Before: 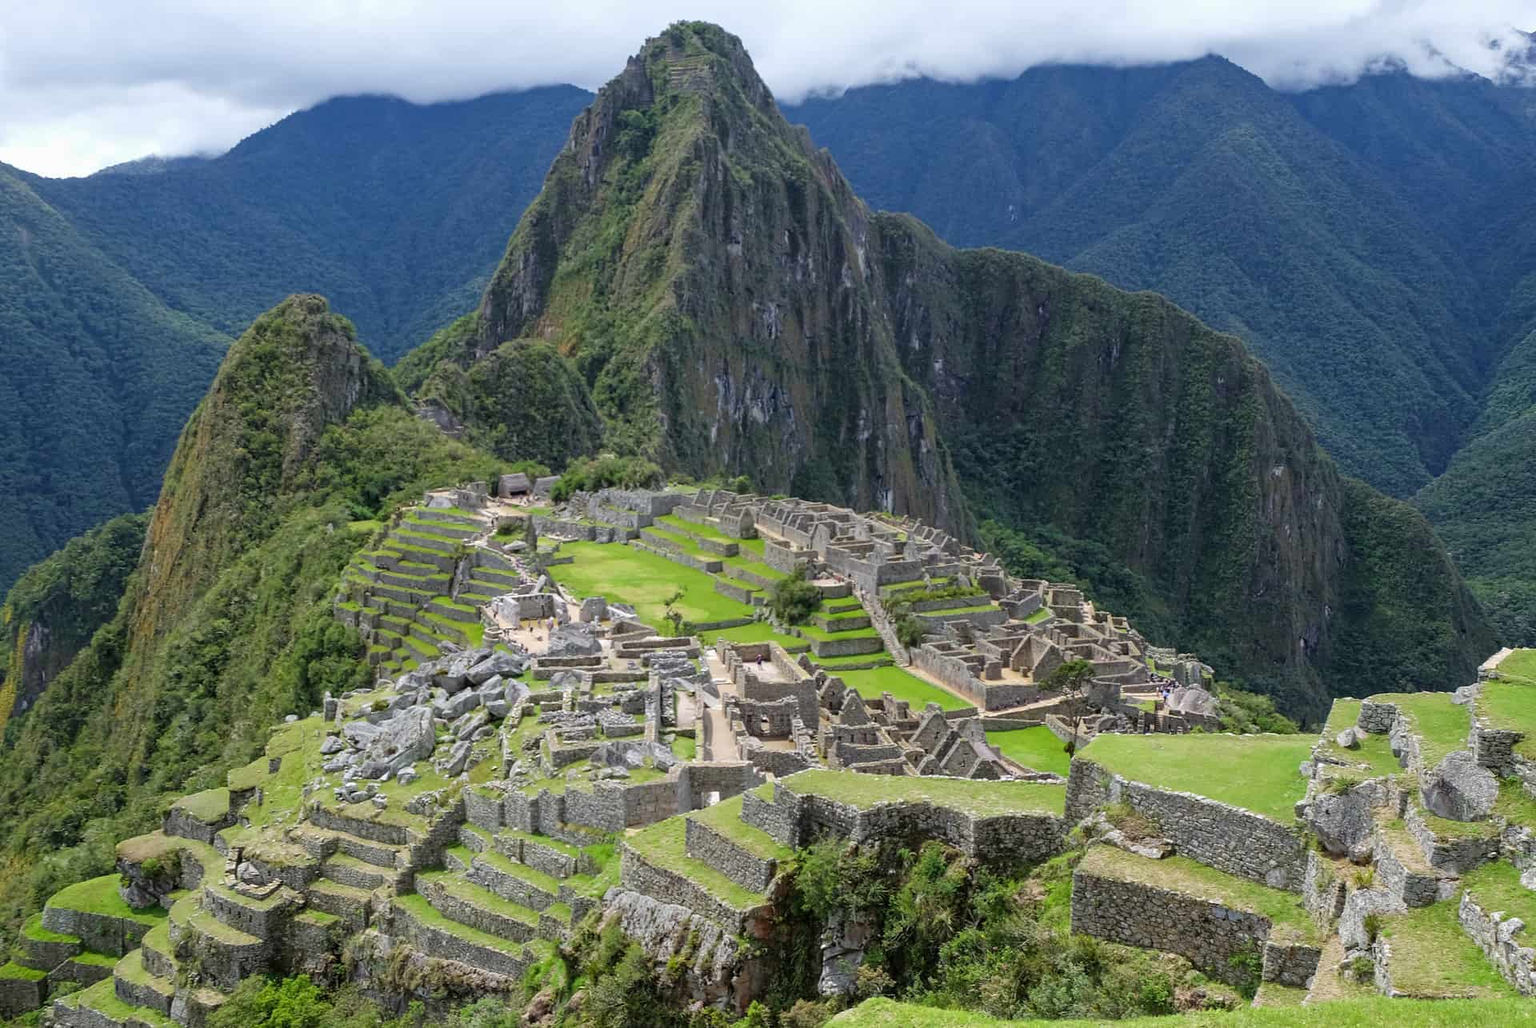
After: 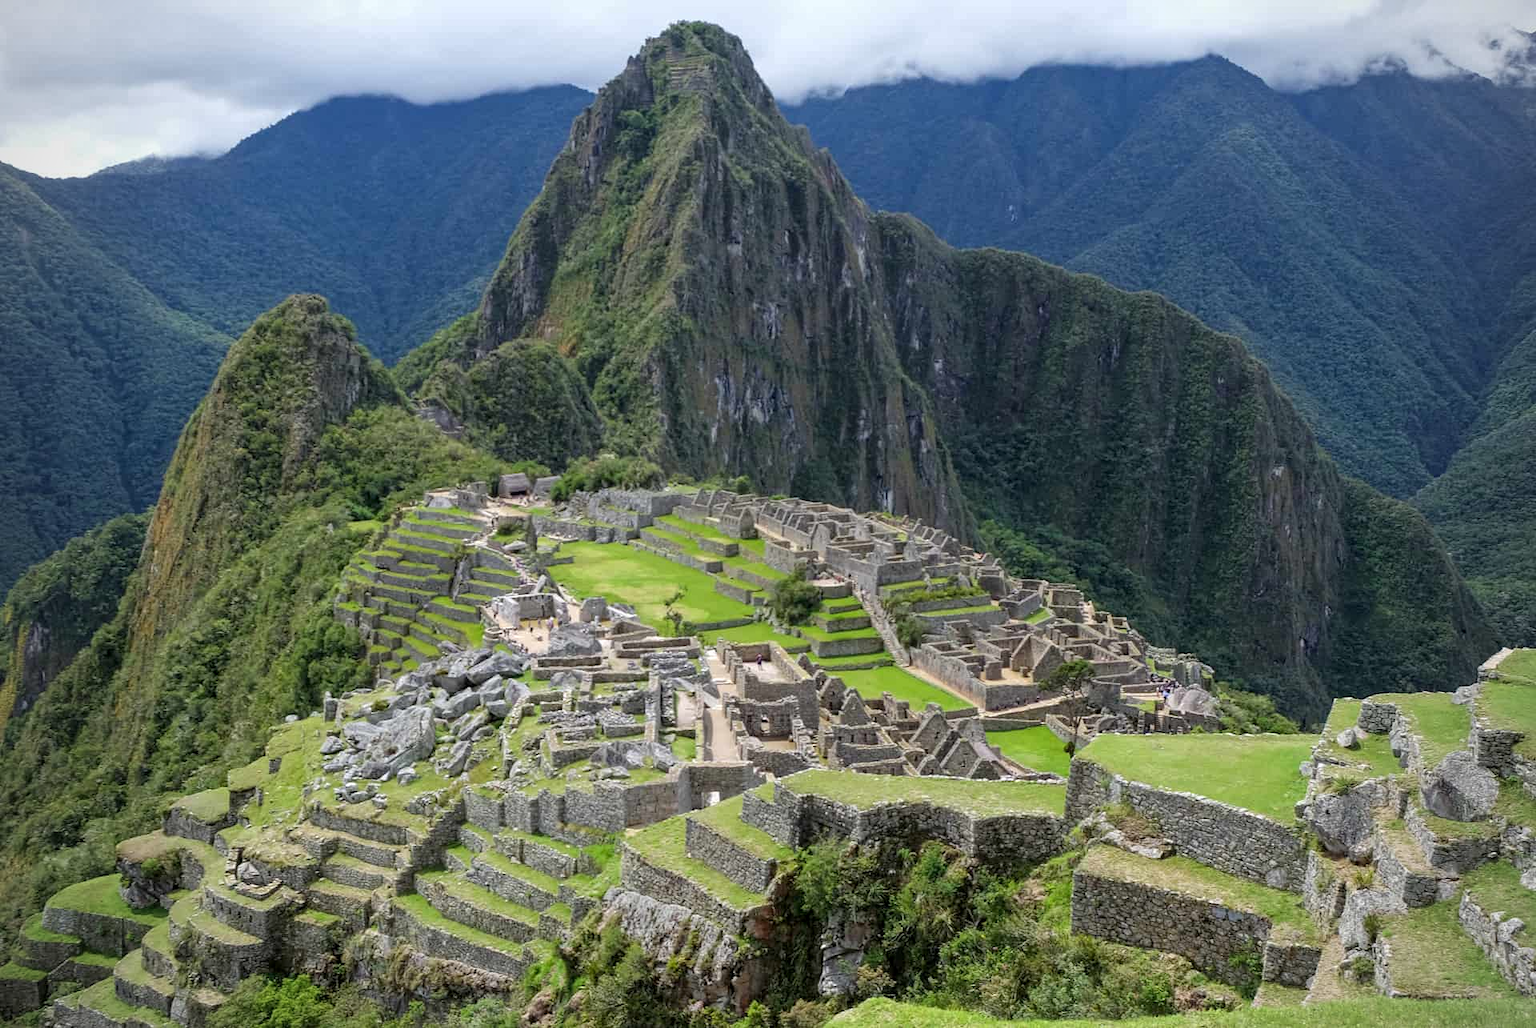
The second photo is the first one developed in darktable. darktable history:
vignetting: fall-off radius 60.92%
local contrast: highlights 100%, shadows 100%, detail 120%, midtone range 0.2
rotate and perspective: automatic cropping original format, crop left 0, crop top 0
